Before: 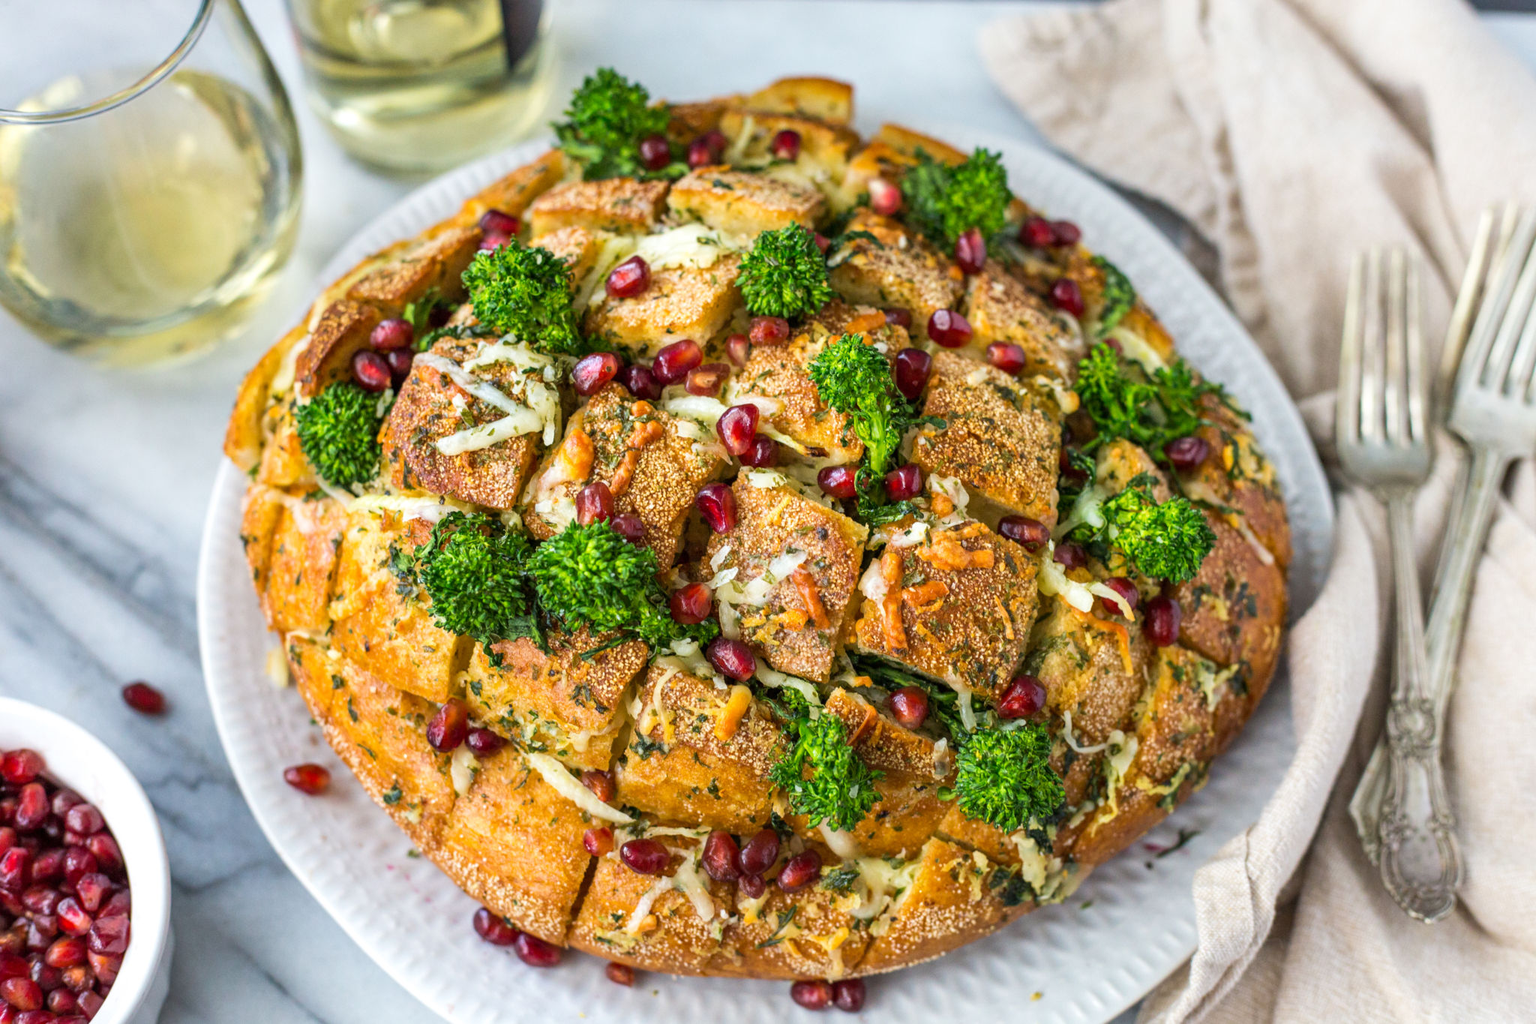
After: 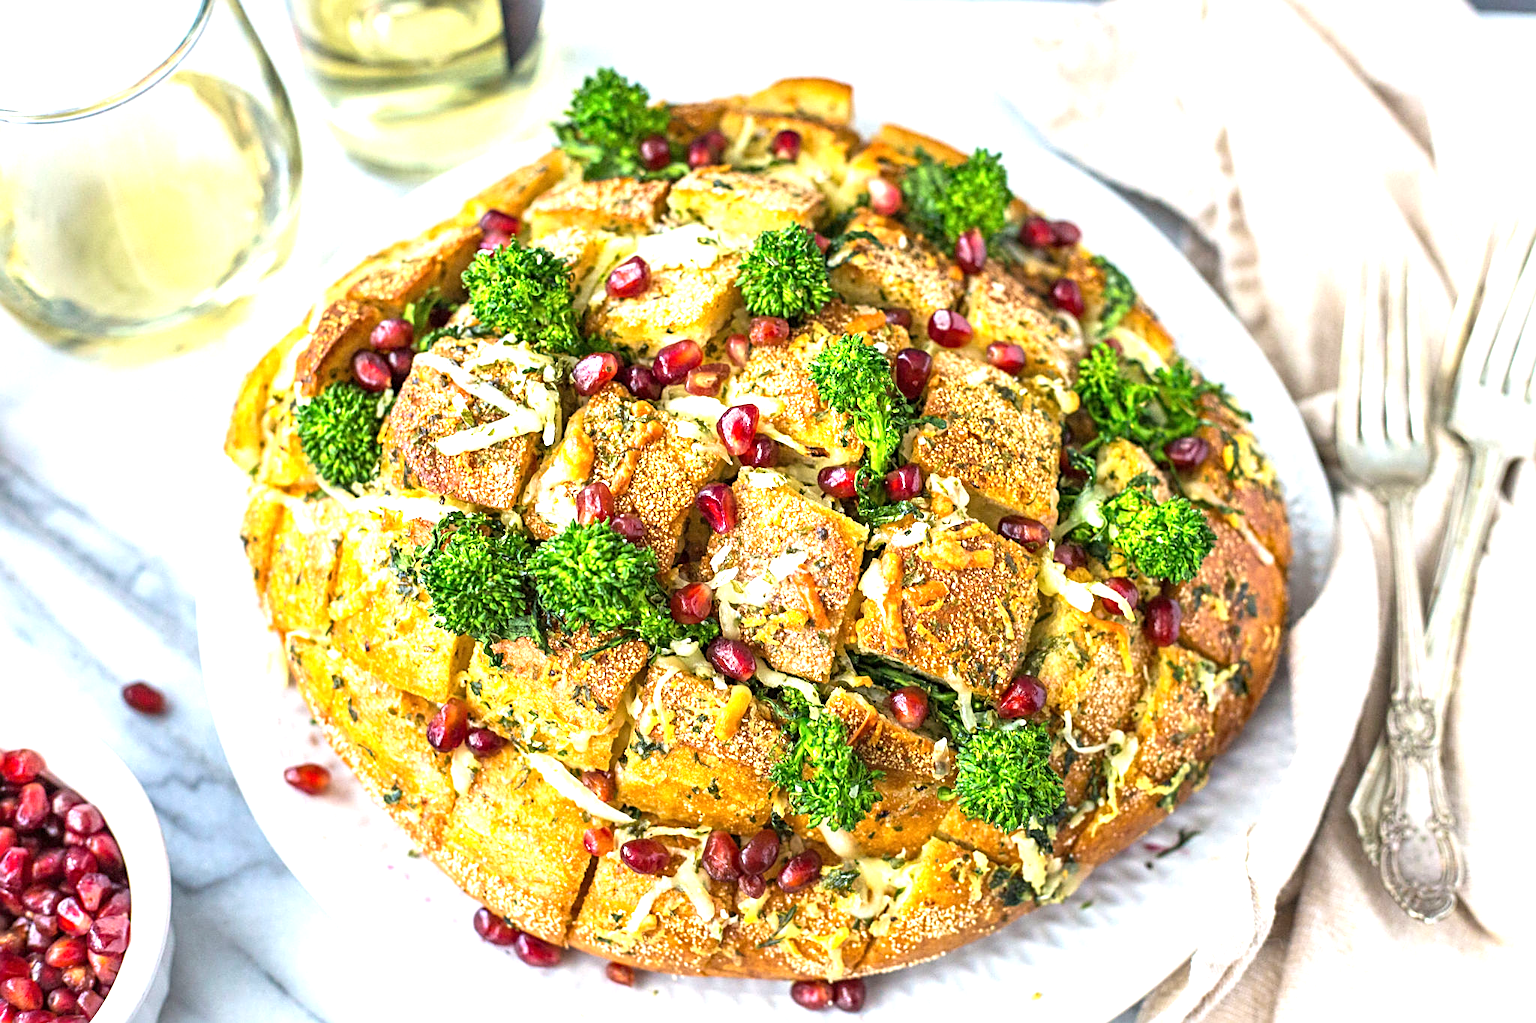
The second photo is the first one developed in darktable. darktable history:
sharpen: radius 2.776
exposure: black level correction 0, exposure 1.105 EV, compensate exposure bias true, compensate highlight preservation false
